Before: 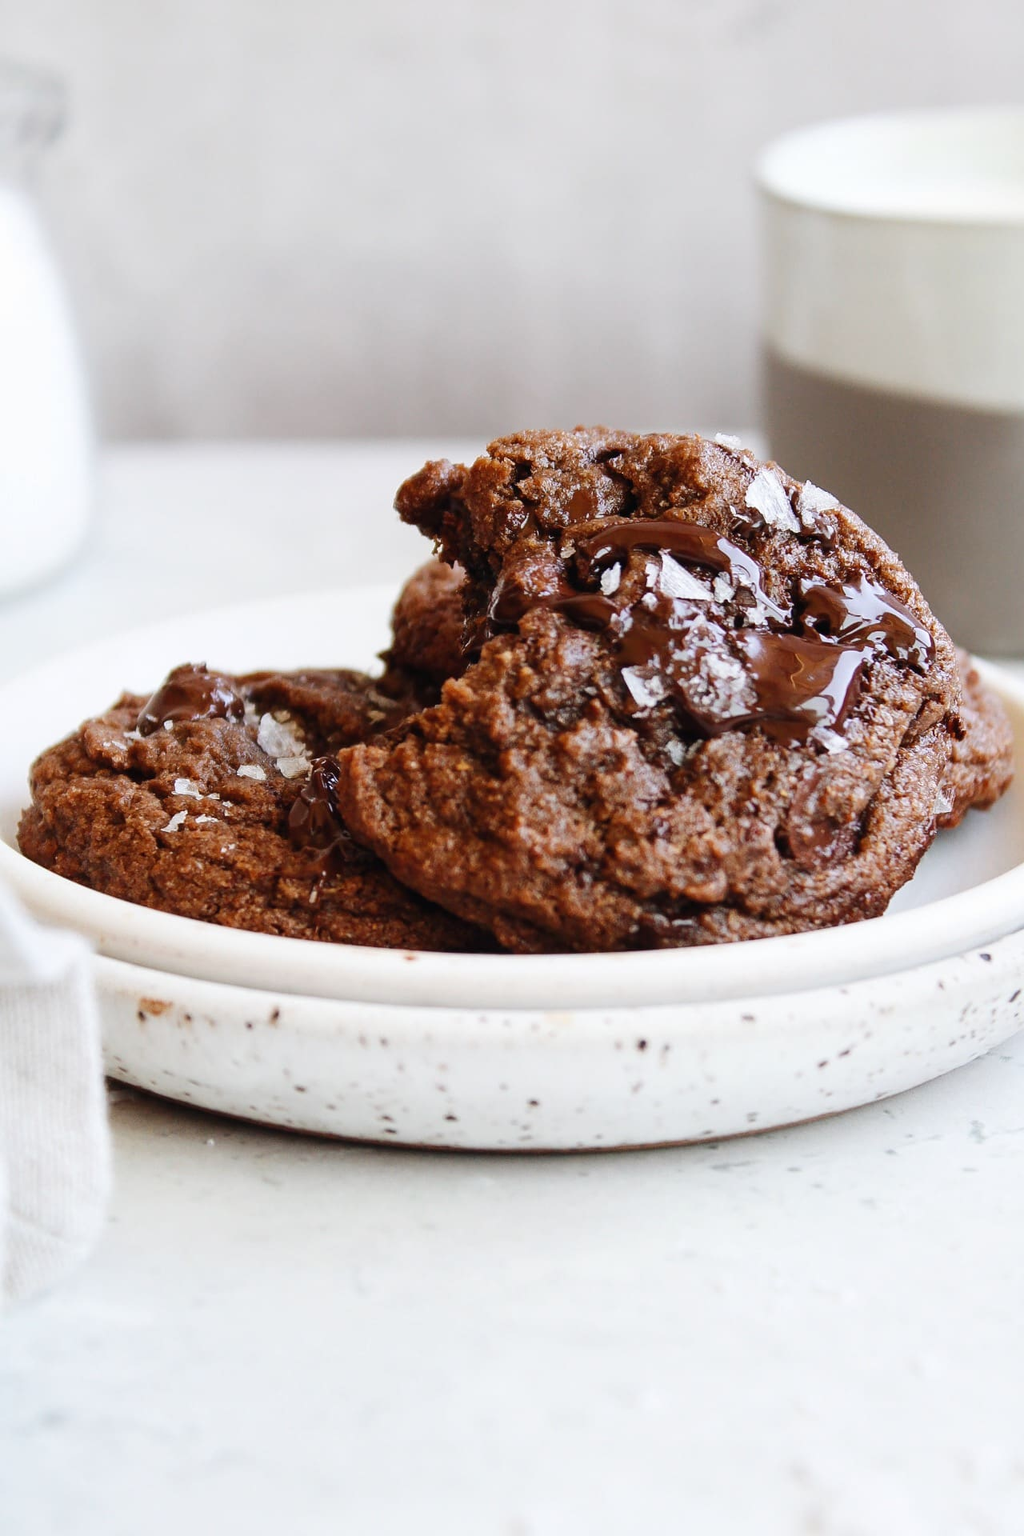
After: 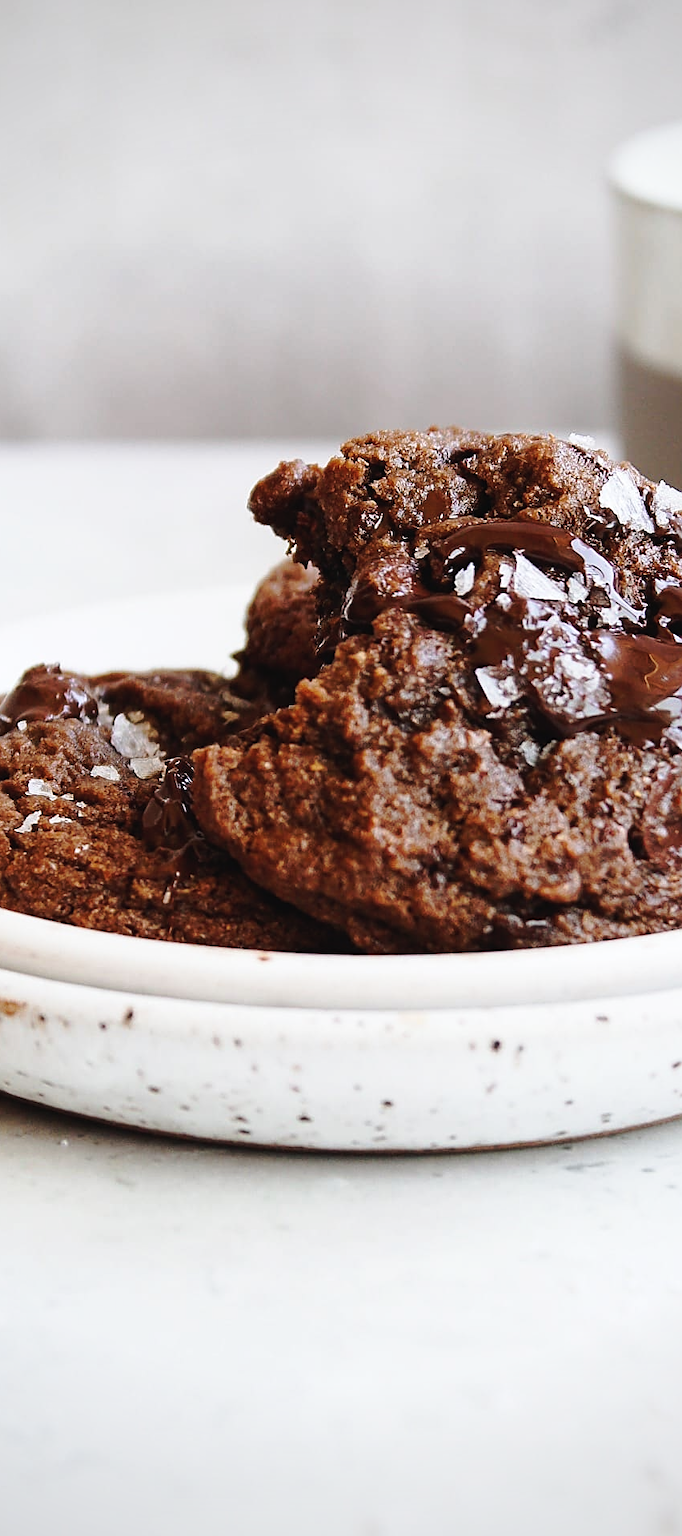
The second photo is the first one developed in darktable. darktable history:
crop and rotate: left 14.364%, right 18.969%
tone curve: curves: ch0 [(0, 0.021) (0.059, 0.053) (0.212, 0.18) (0.337, 0.304) (0.495, 0.505) (0.725, 0.731) (0.89, 0.919) (1, 1)]; ch1 [(0, 0) (0.094, 0.081) (0.285, 0.299) (0.413, 0.43) (0.479, 0.475) (0.54, 0.55) (0.615, 0.65) (0.683, 0.688) (1, 1)]; ch2 [(0, 0) (0.257, 0.217) (0.434, 0.434) (0.498, 0.507) (0.599, 0.578) (1, 1)], preserve colors none
vignetting: brightness -0.39, saturation 0.016, unbound false
sharpen: on, module defaults
color zones: curves: ch1 [(0, 0.469) (0.01, 0.469) (0.12, 0.446) (0.248, 0.469) (0.5, 0.5) (0.748, 0.5) (0.99, 0.469) (1, 0.469)]
